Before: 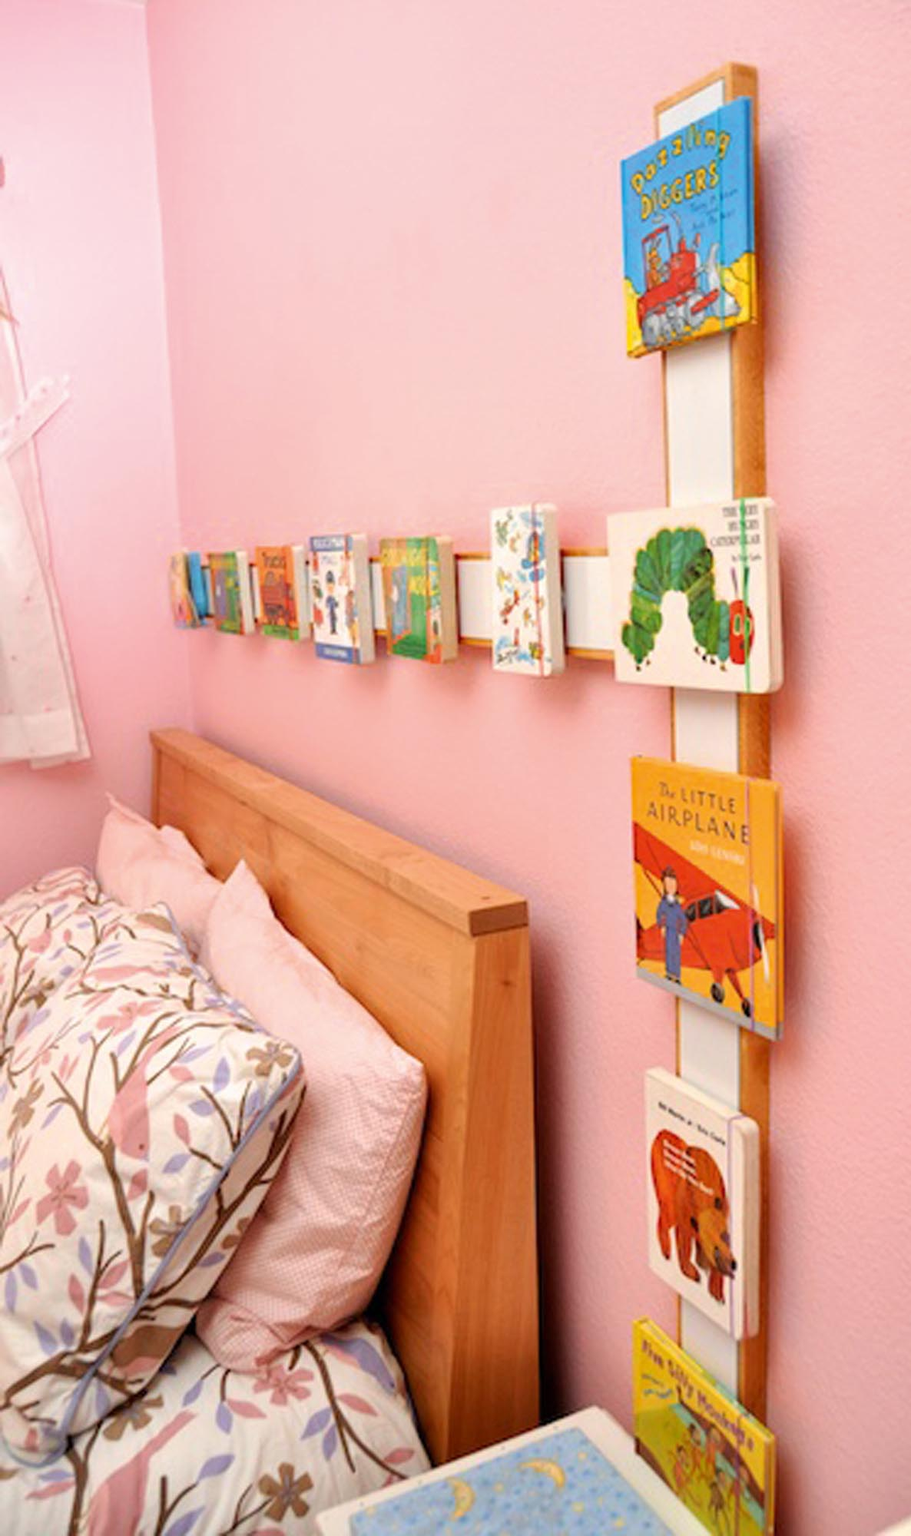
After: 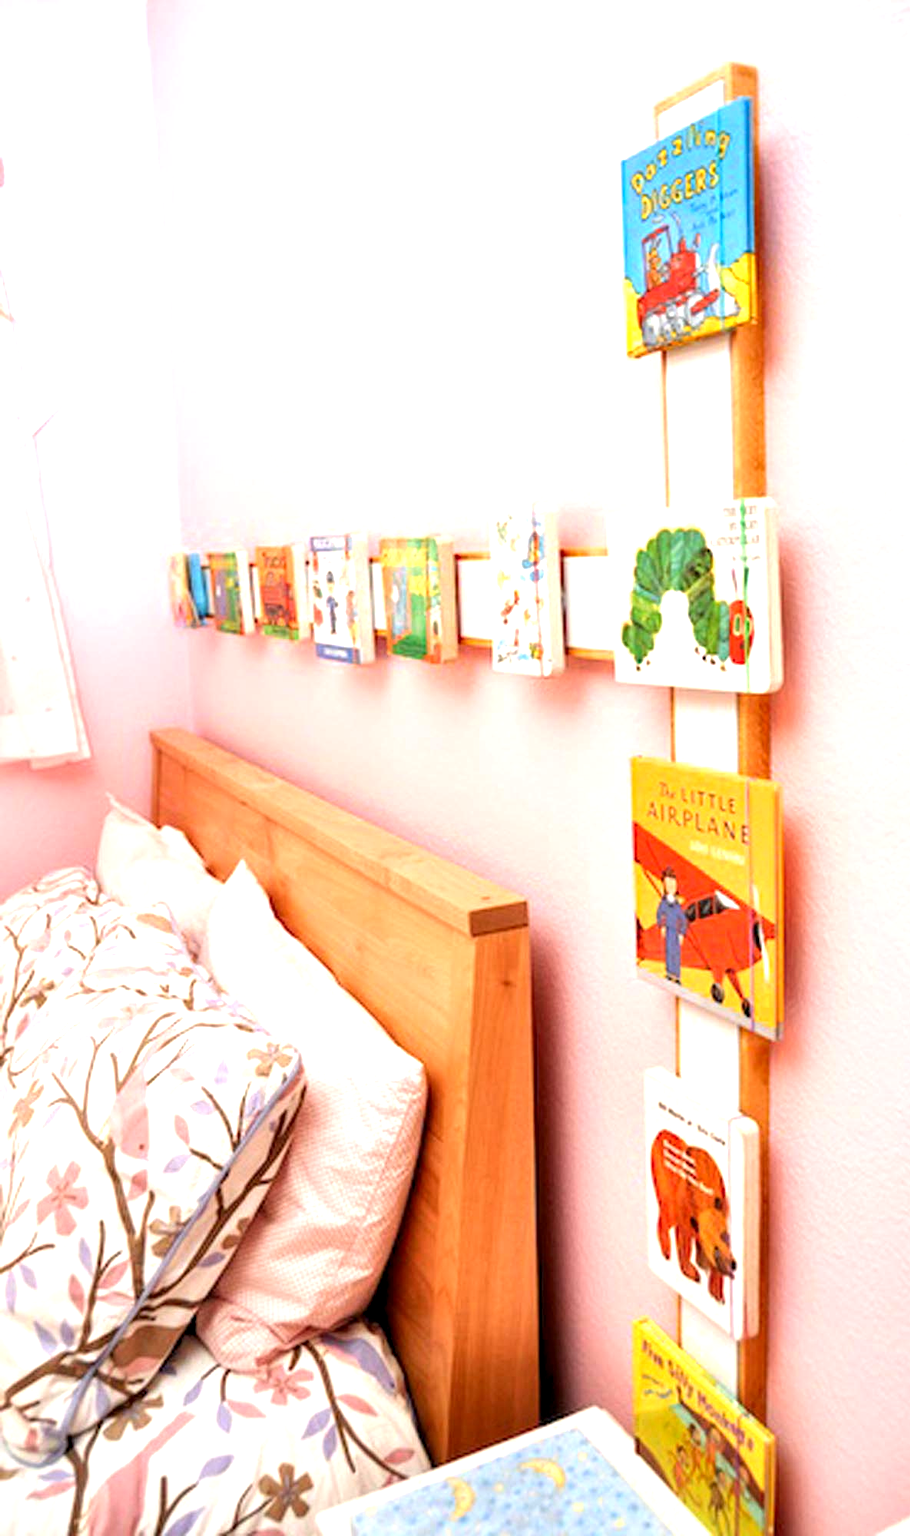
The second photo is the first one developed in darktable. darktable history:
local contrast: highlights 83%, shadows 81%
exposure: black level correction 0, exposure 0.95 EV, compensate exposure bias true, compensate highlight preservation false
